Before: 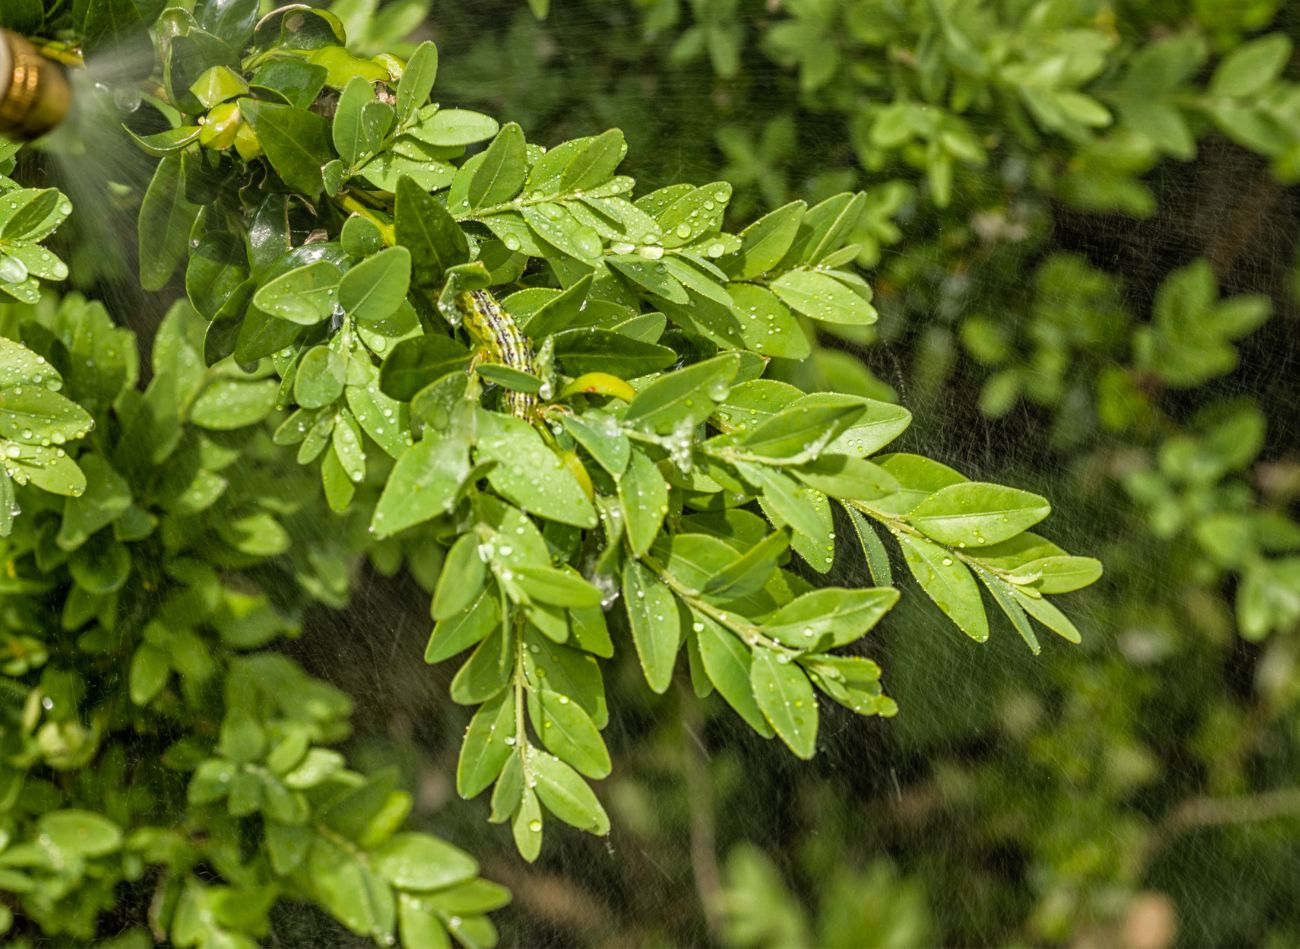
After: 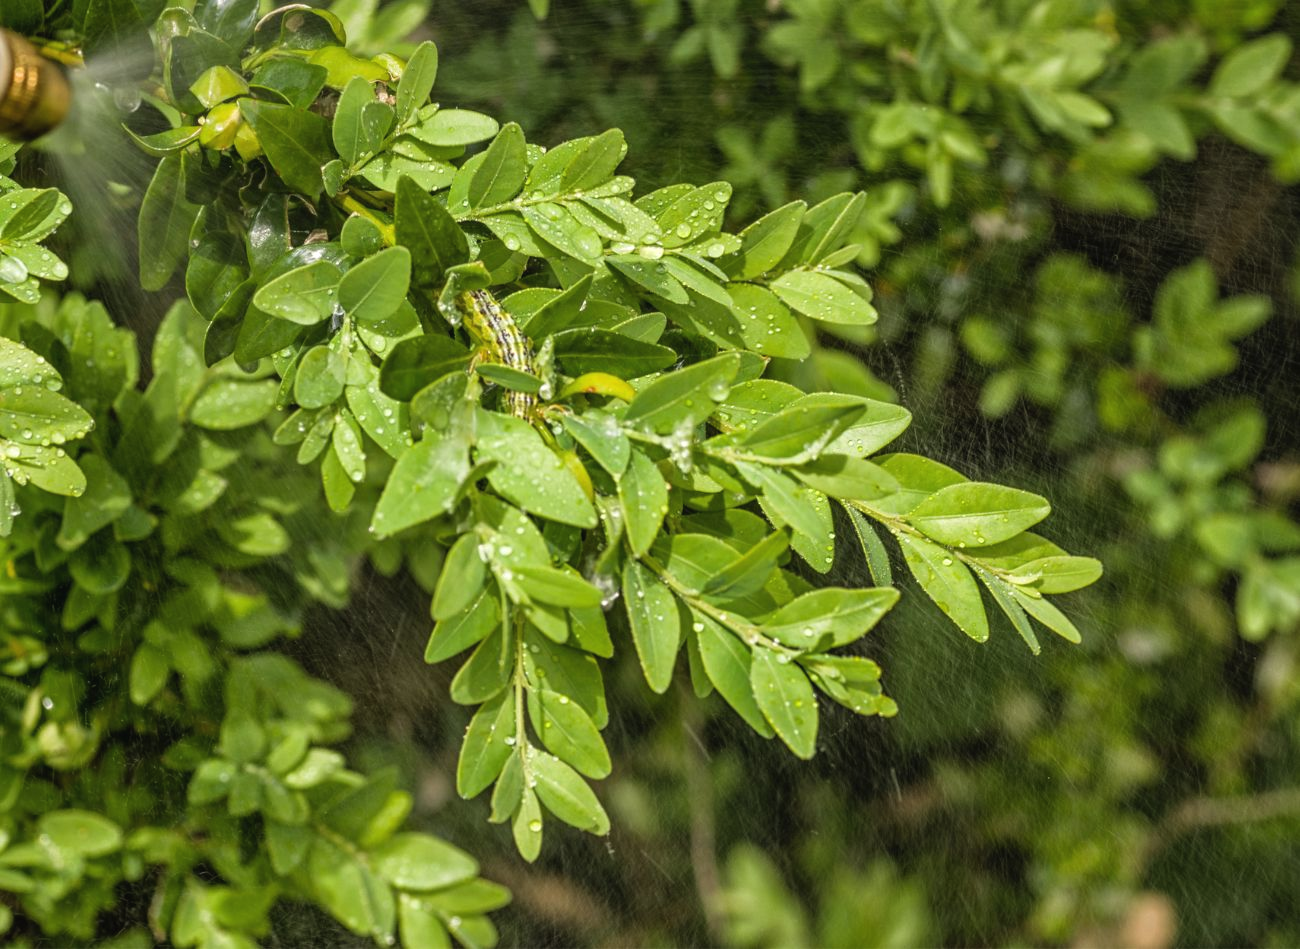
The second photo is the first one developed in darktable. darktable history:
exposure: black level correction -0.002, exposure 0.039 EV, compensate exposure bias true, compensate highlight preservation false
